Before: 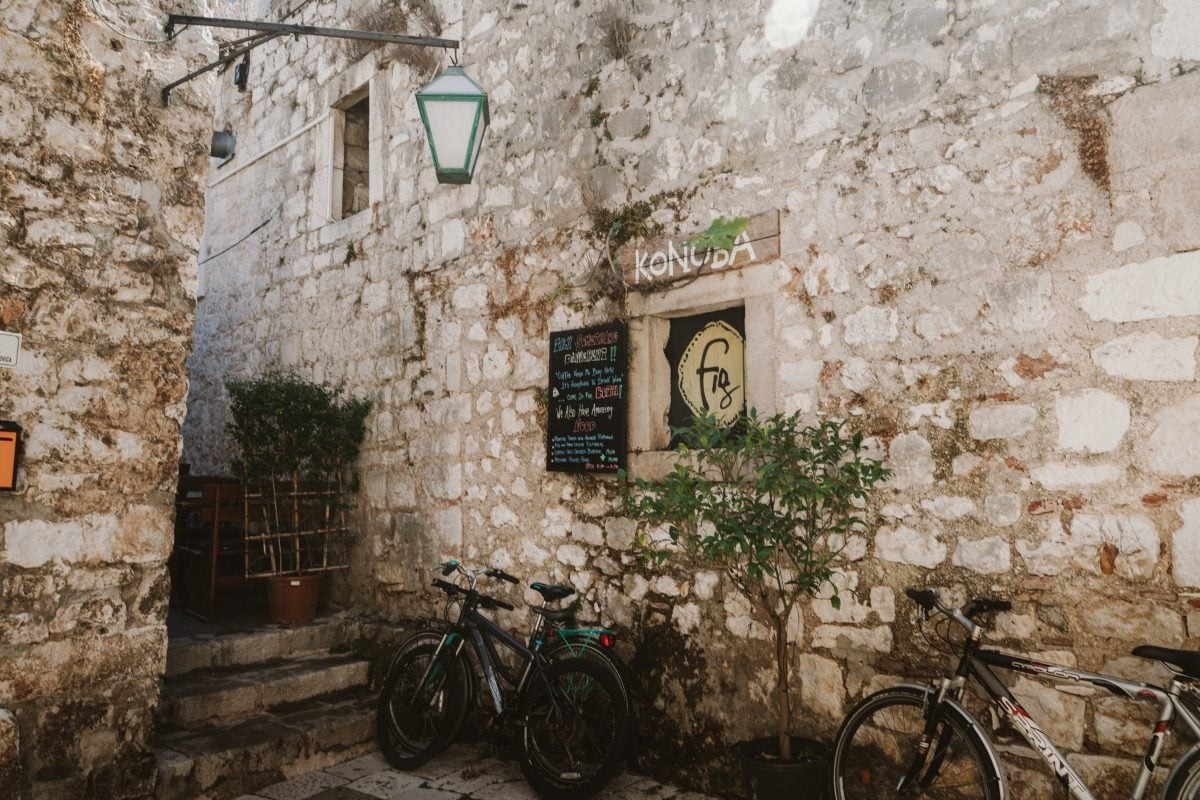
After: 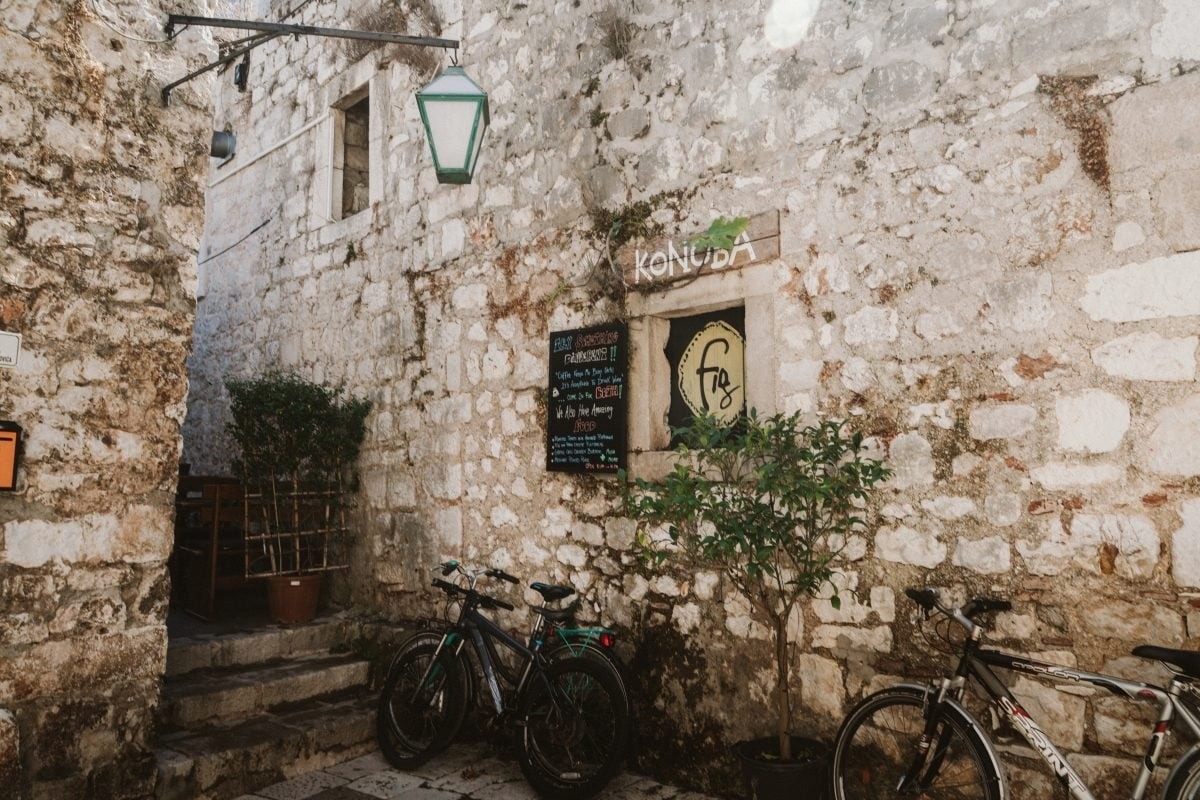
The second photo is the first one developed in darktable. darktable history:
tone curve: curves: ch0 [(0, 0) (0.265, 0.253) (0.732, 0.751) (1, 1)], color space Lab, linked channels, preserve colors none
